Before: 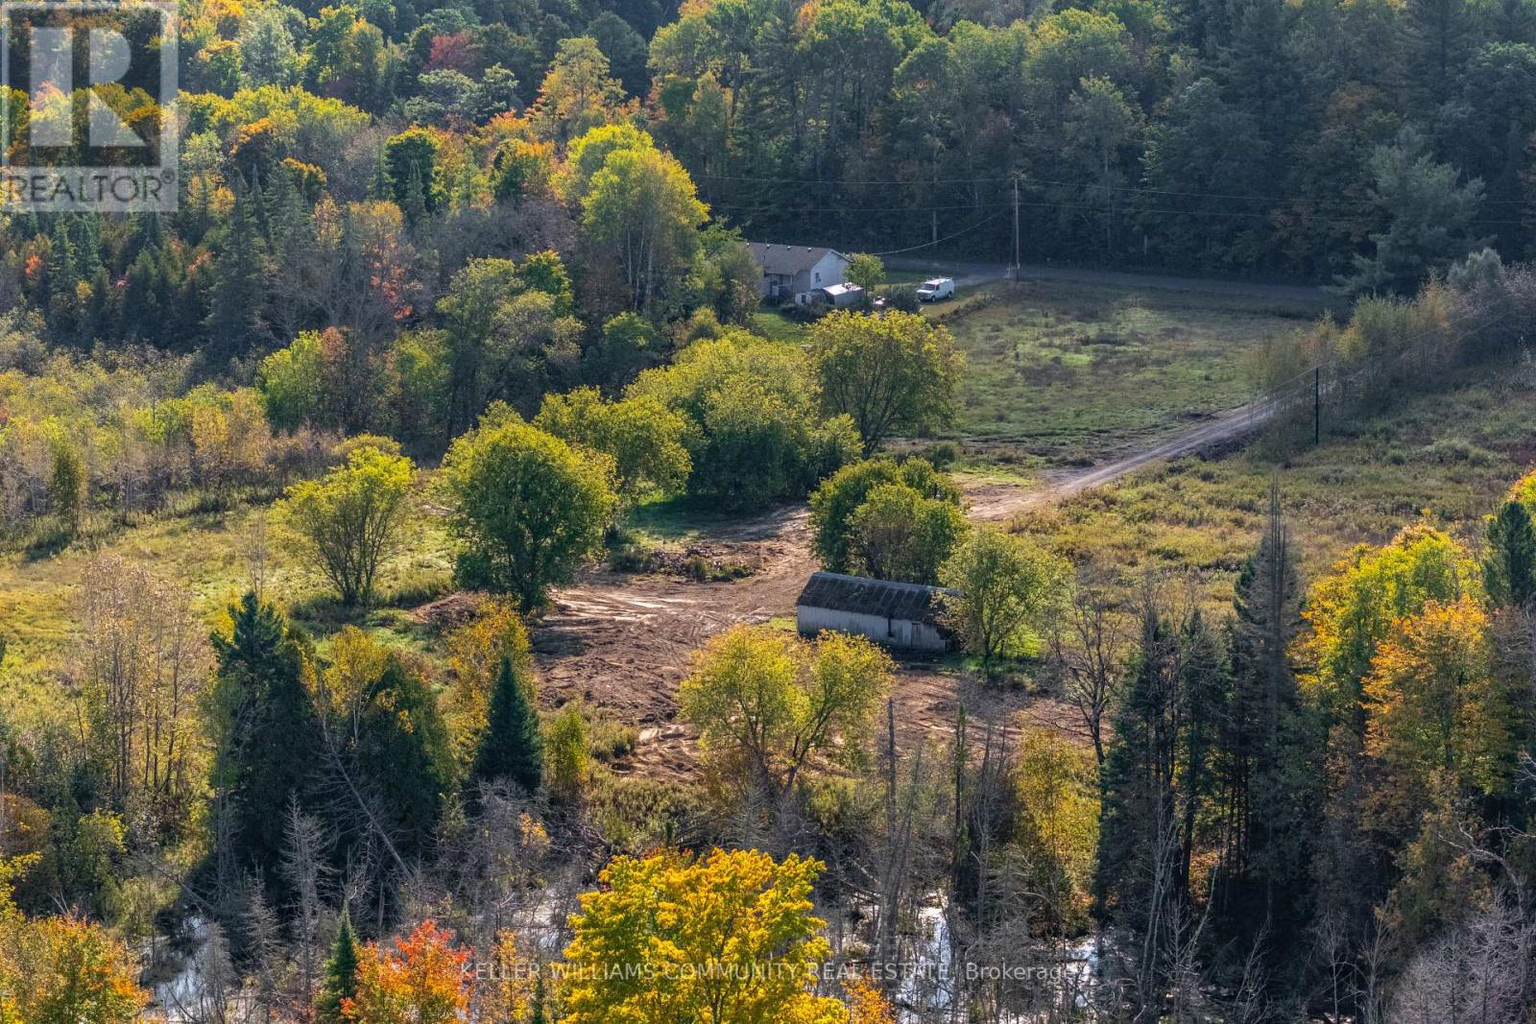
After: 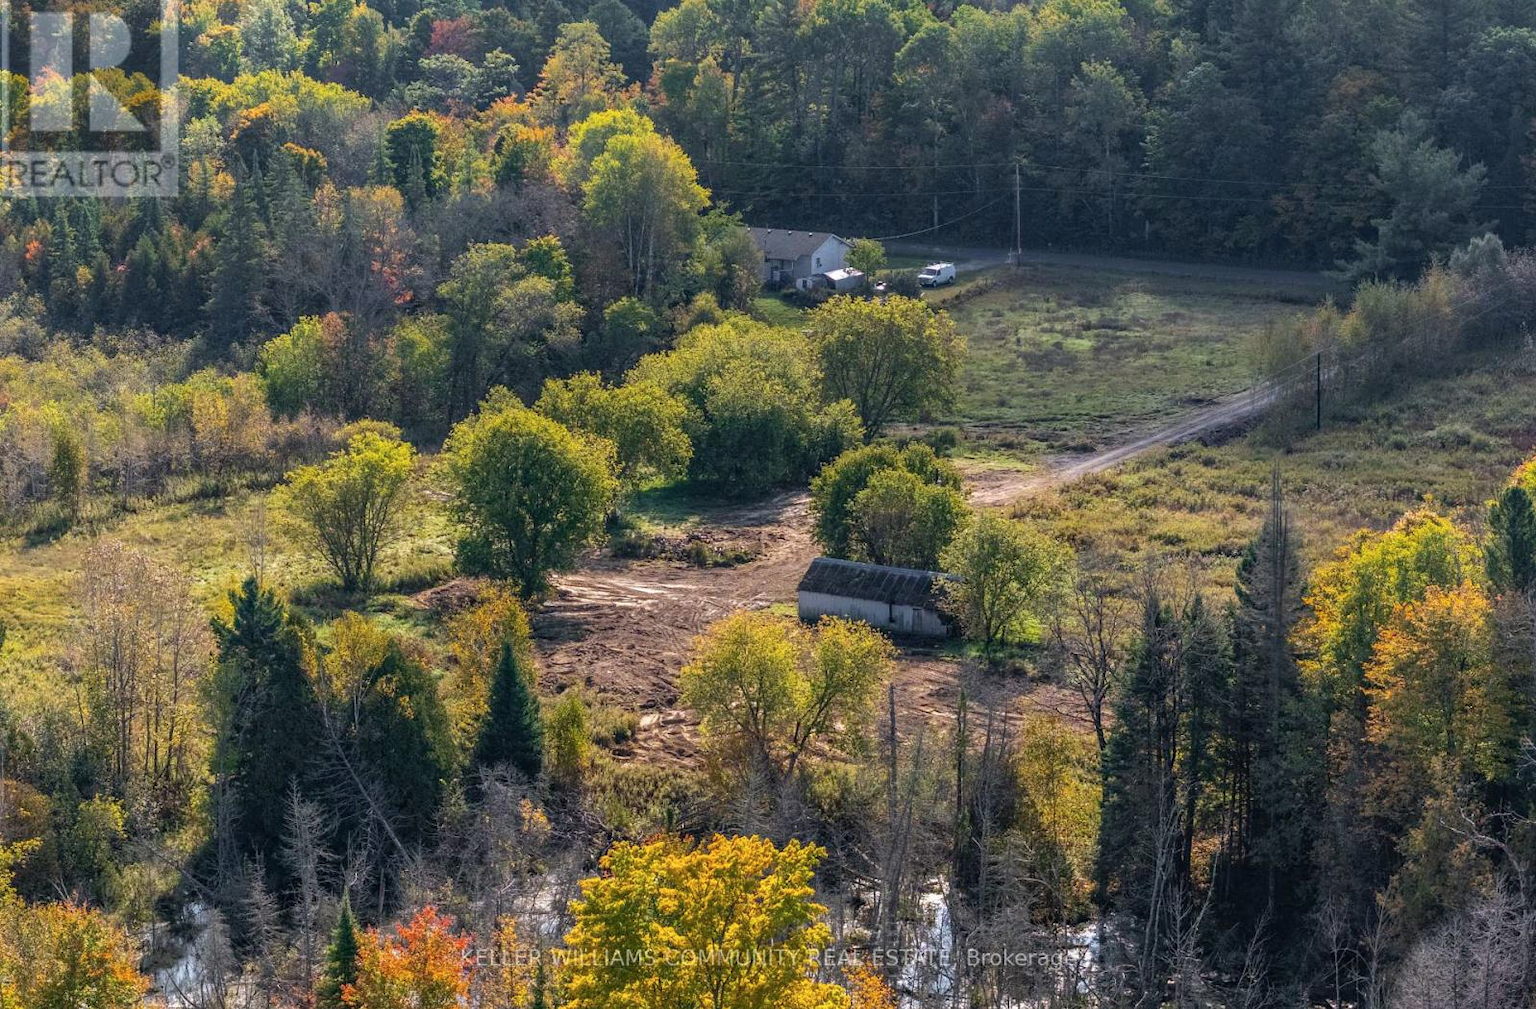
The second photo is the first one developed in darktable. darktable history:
crop: top 1.539%, right 0.066%
contrast brightness saturation: saturation -0.049
